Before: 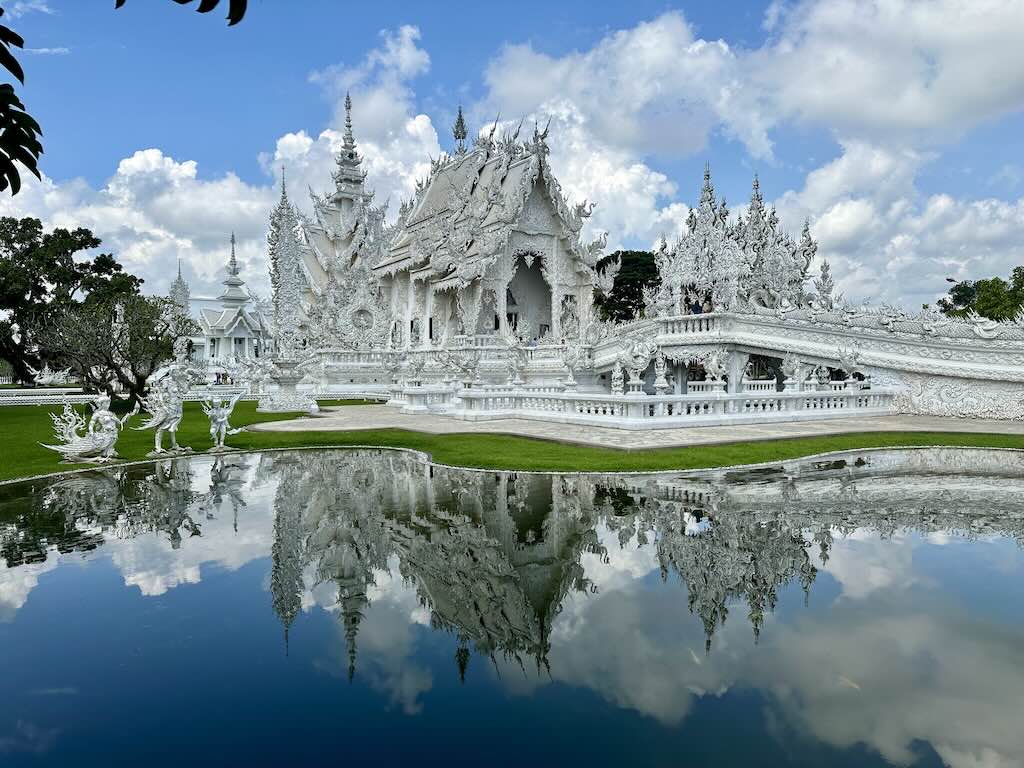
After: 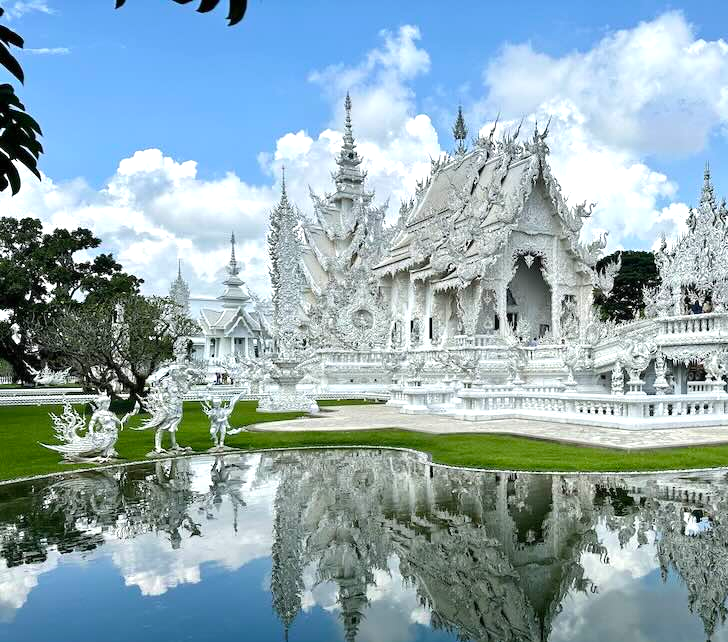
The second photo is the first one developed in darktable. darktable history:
crop: right 28.865%, bottom 16.37%
exposure: black level correction 0, exposure 0.499 EV, compensate highlight preservation false
contrast brightness saturation: saturation -0.101
